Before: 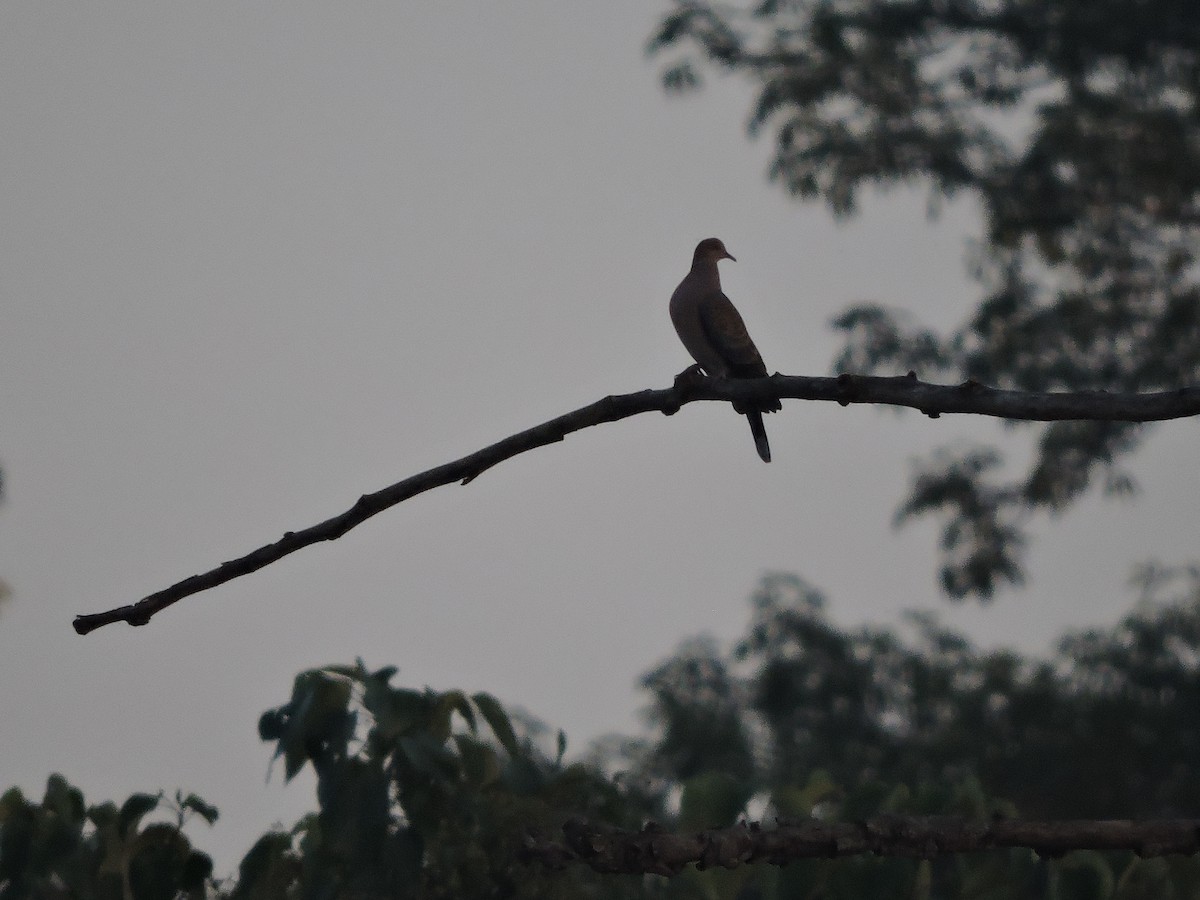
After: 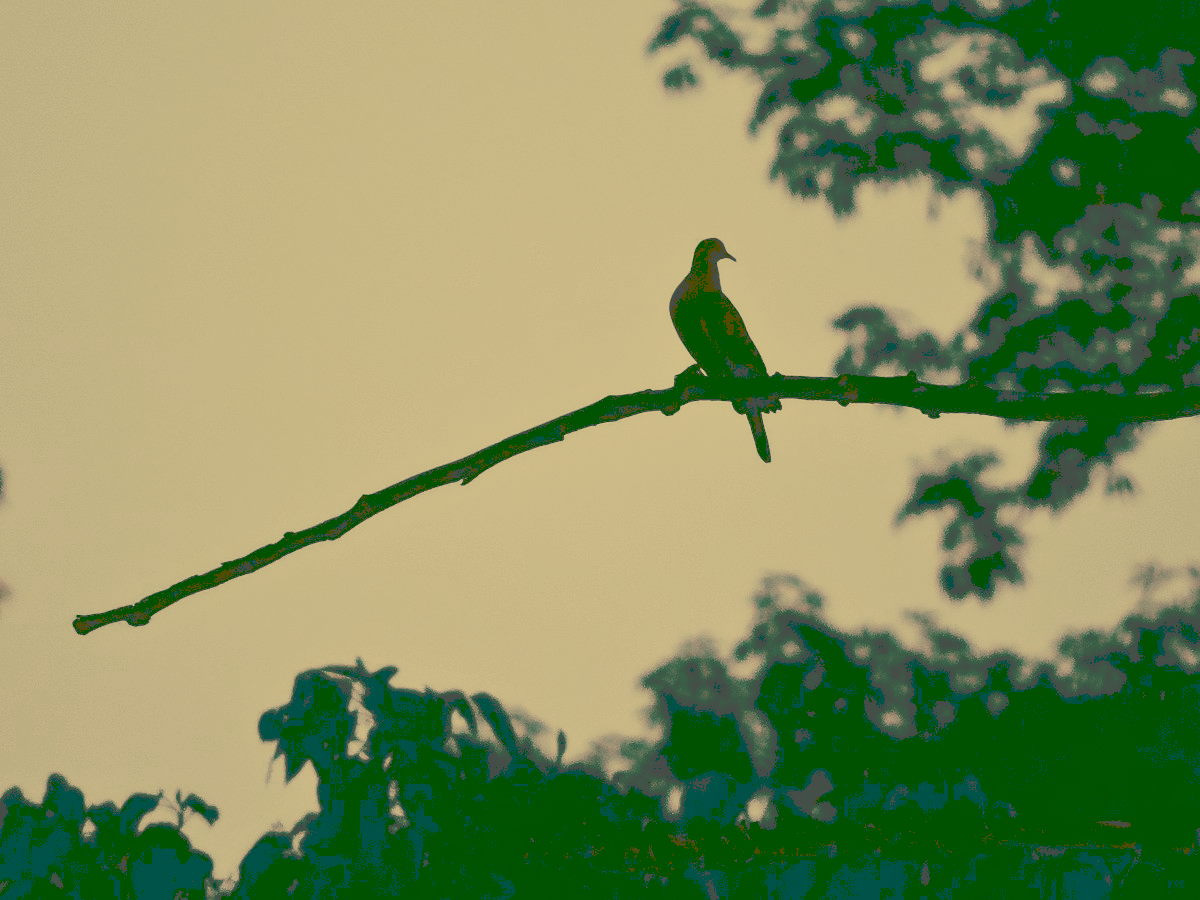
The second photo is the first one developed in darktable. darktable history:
tone curve: curves: ch0 [(0, 0) (0.003, 0.309) (0.011, 0.309) (0.025, 0.309) (0.044, 0.309) (0.069, 0.306) (0.1, 0.306) (0.136, 0.308) (0.177, 0.31) (0.224, 0.311) (0.277, 0.333) (0.335, 0.381) (0.399, 0.467) (0.468, 0.572) (0.543, 0.672) (0.623, 0.744) (0.709, 0.795) (0.801, 0.819) (0.898, 0.845) (1, 1)], preserve colors none
color look up table: target L [93.11, 87.74, 89.46, 77.92, 78.09, 62.79, 65.22, 55.36, 52.11, 48.43, 42.34, 23.58, 20.46, 203.09, 83.82, 73.54, 76.16, 66.55, 61.81, 67.96, 55.91, 49.31, 38.18, 31.65, 34.18, 15.4, 20.35, 97.17, 91.42, 79.5, 87.54, 72.39, 62.44, 64.45, 57.13, 77.18, 49.86, 34.83, 36.61, 29.98, 20.53, 24.89, 12.61, 65.34, 62.07, 54, 48.05, 40.25, 23.8], target a [12.39, 10.24, 7.982, -30.99, -38.35, -38.34, -10.84, -18.5, -26.3, -36.79, -11.2, -69.57, -62.68, 0, 20.05, 31.25, 38.45, 40.34, 16.28, 46.62, 6.306, 25.53, 1.848, -2.144, 14.18, -49.46, -62.47, 13.7, 28.27, 9.417, 35.01, 20.71, 1.36, 1.815, 40.92, 27.74, 18.98, -0.65, 12.5, 4.344, -62.82, 3.03, -41.19, -19.67, -5.715, -13.65, -19.14, -6.979, -64.52], target b [68.51, 56.11, 65.48, 43.77, 48.16, 36.68, 31.11, 34.7, 20.76, 28.18, 22.12, 39.77, 34.38, -0.002, 53.32, 49.85, 43.02, 41.09, 29.62, 38.24, 34.81, 16.85, 10.46, 53.66, 58.01, 25.66, 34.19, 64.36, 59.2, 40.17, 53.45, 35.99, 25.09, 16.69, 17.77, 37.99, 8.851, -4.988, -15.79, -15.7, 34.49, -1.336, 20.82, 22.63, 20.68, 7.313, 12.09, 1.145, -1.802], num patches 49
